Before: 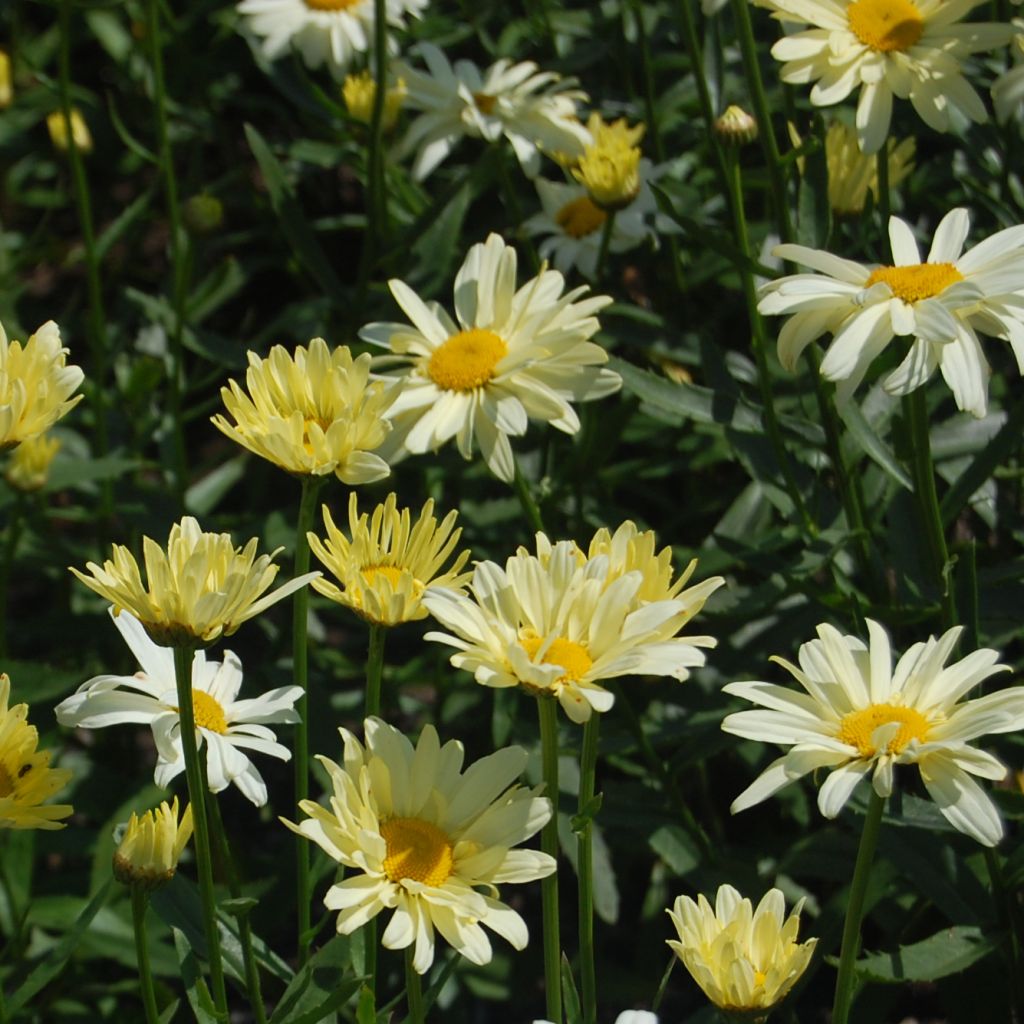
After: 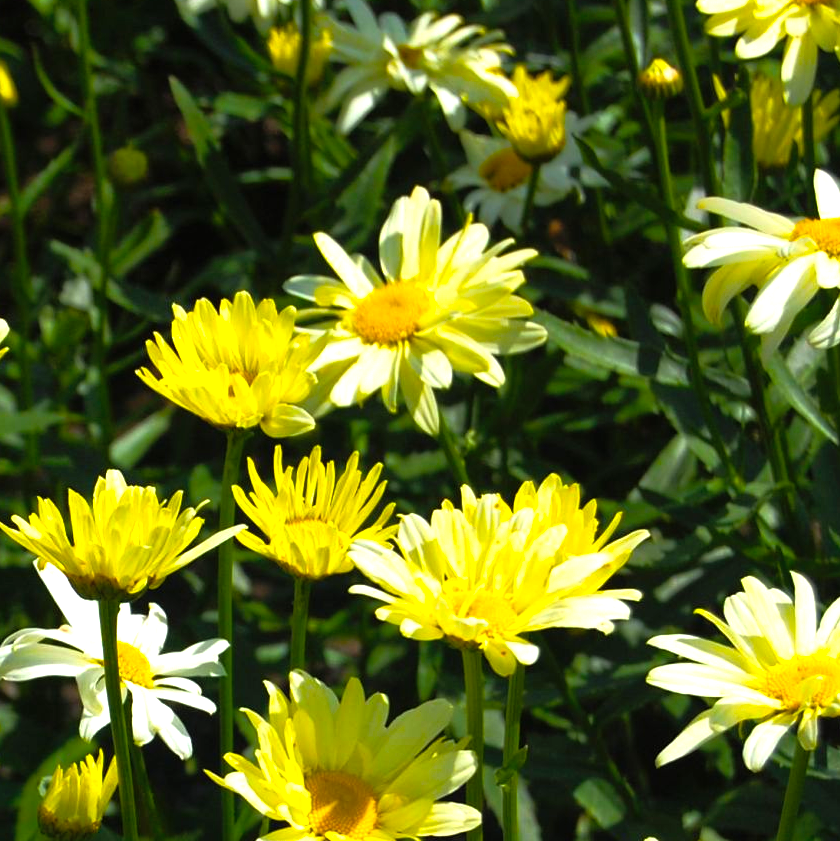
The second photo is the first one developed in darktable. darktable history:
exposure: exposure 0.923 EV, compensate highlight preservation false
crop and rotate: left 7.359%, top 4.641%, right 10.538%, bottom 13.179%
color balance rgb: power › luminance -14.798%, linear chroma grading › shadows -30.407%, linear chroma grading › global chroma 35.376%, perceptual saturation grading › global saturation 30.563%, global vibrance 11.628%, contrast 4.81%
shadows and highlights: shadows 43.32, highlights 7.45
